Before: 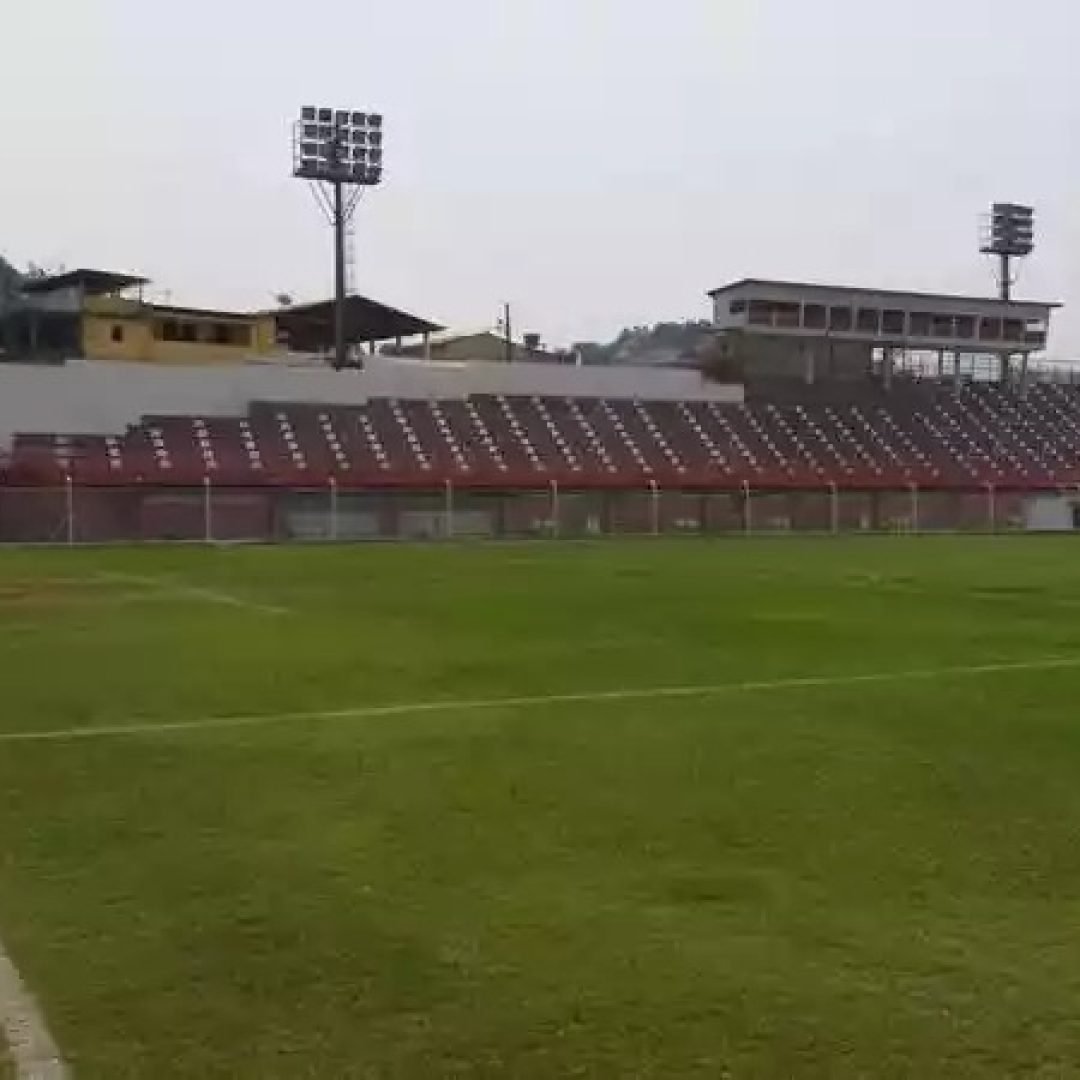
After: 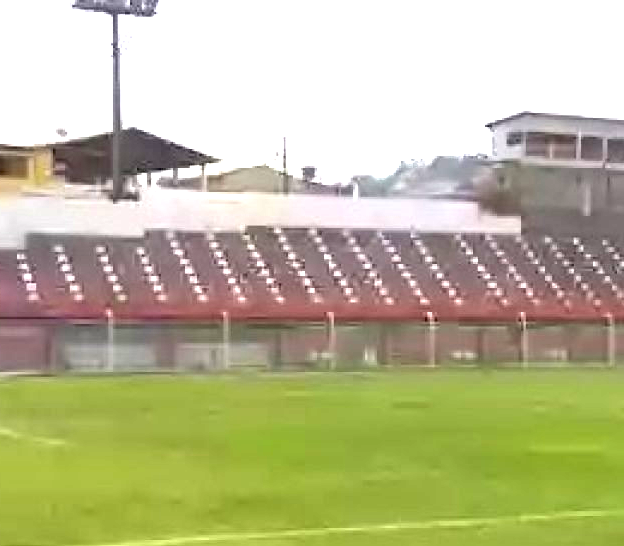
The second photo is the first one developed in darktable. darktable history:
crop: left 20.731%, top 15.64%, right 21.414%, bottom 33.728%
exposure: black level correction 0, exposure 2.118 EV, compensate highlight preservation false
